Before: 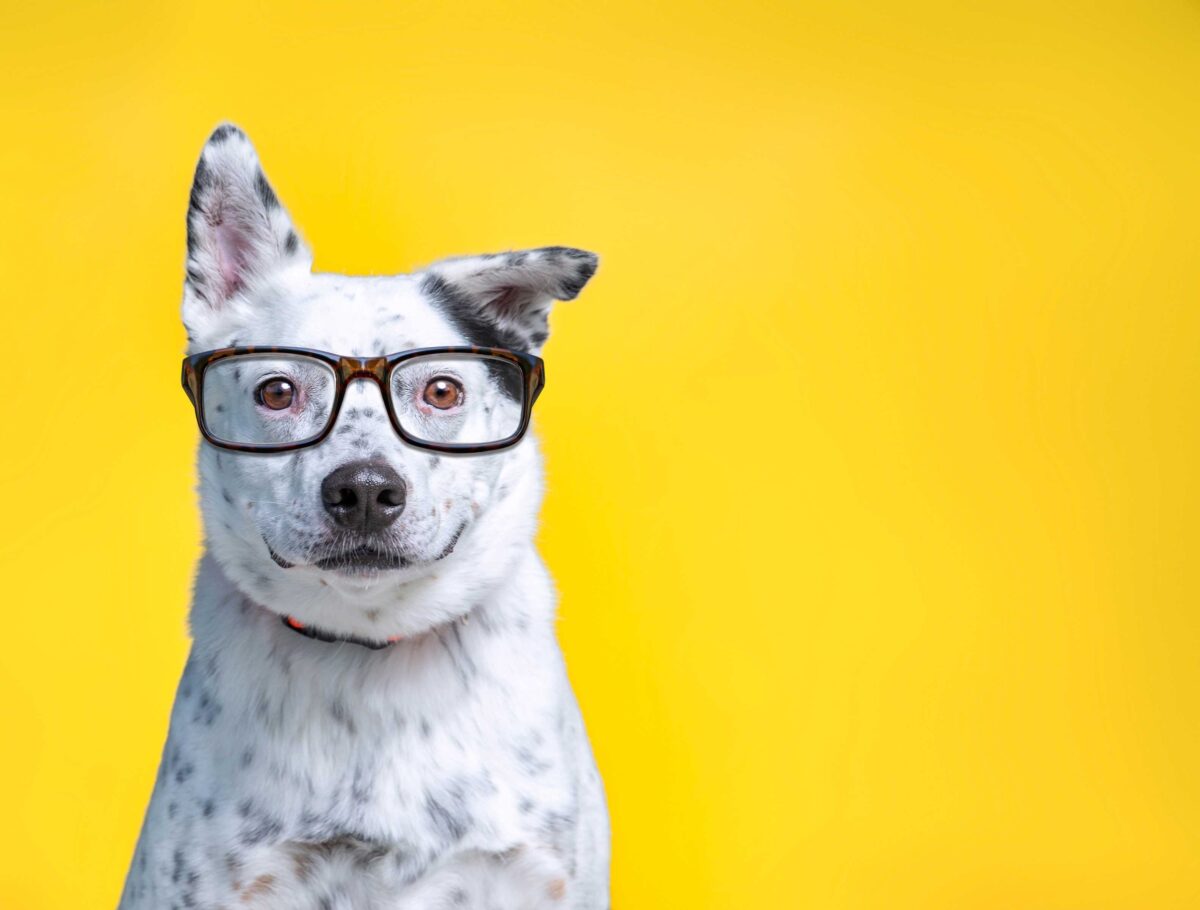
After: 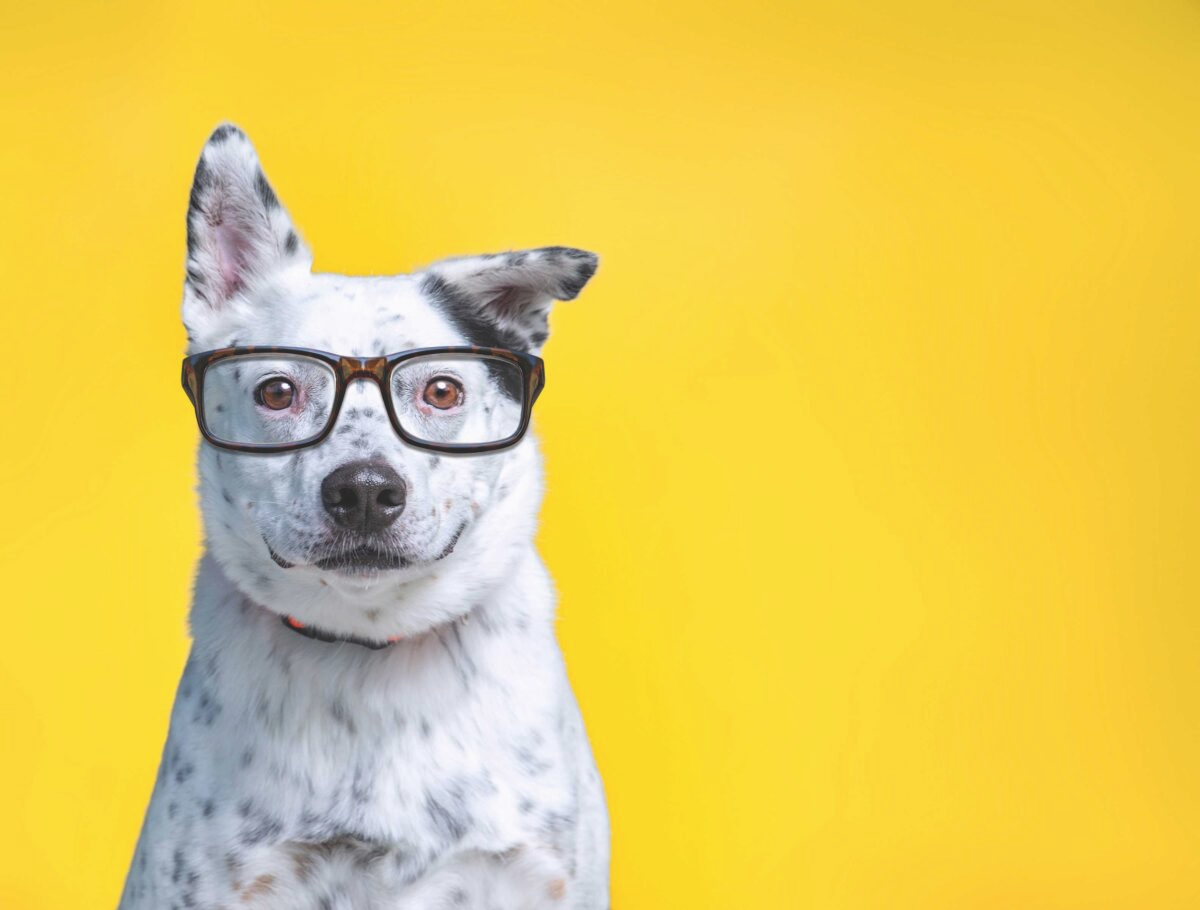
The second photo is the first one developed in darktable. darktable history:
exposure: black level correction -0.023, exposure -0.034 EV, compensate highlight preservation false
